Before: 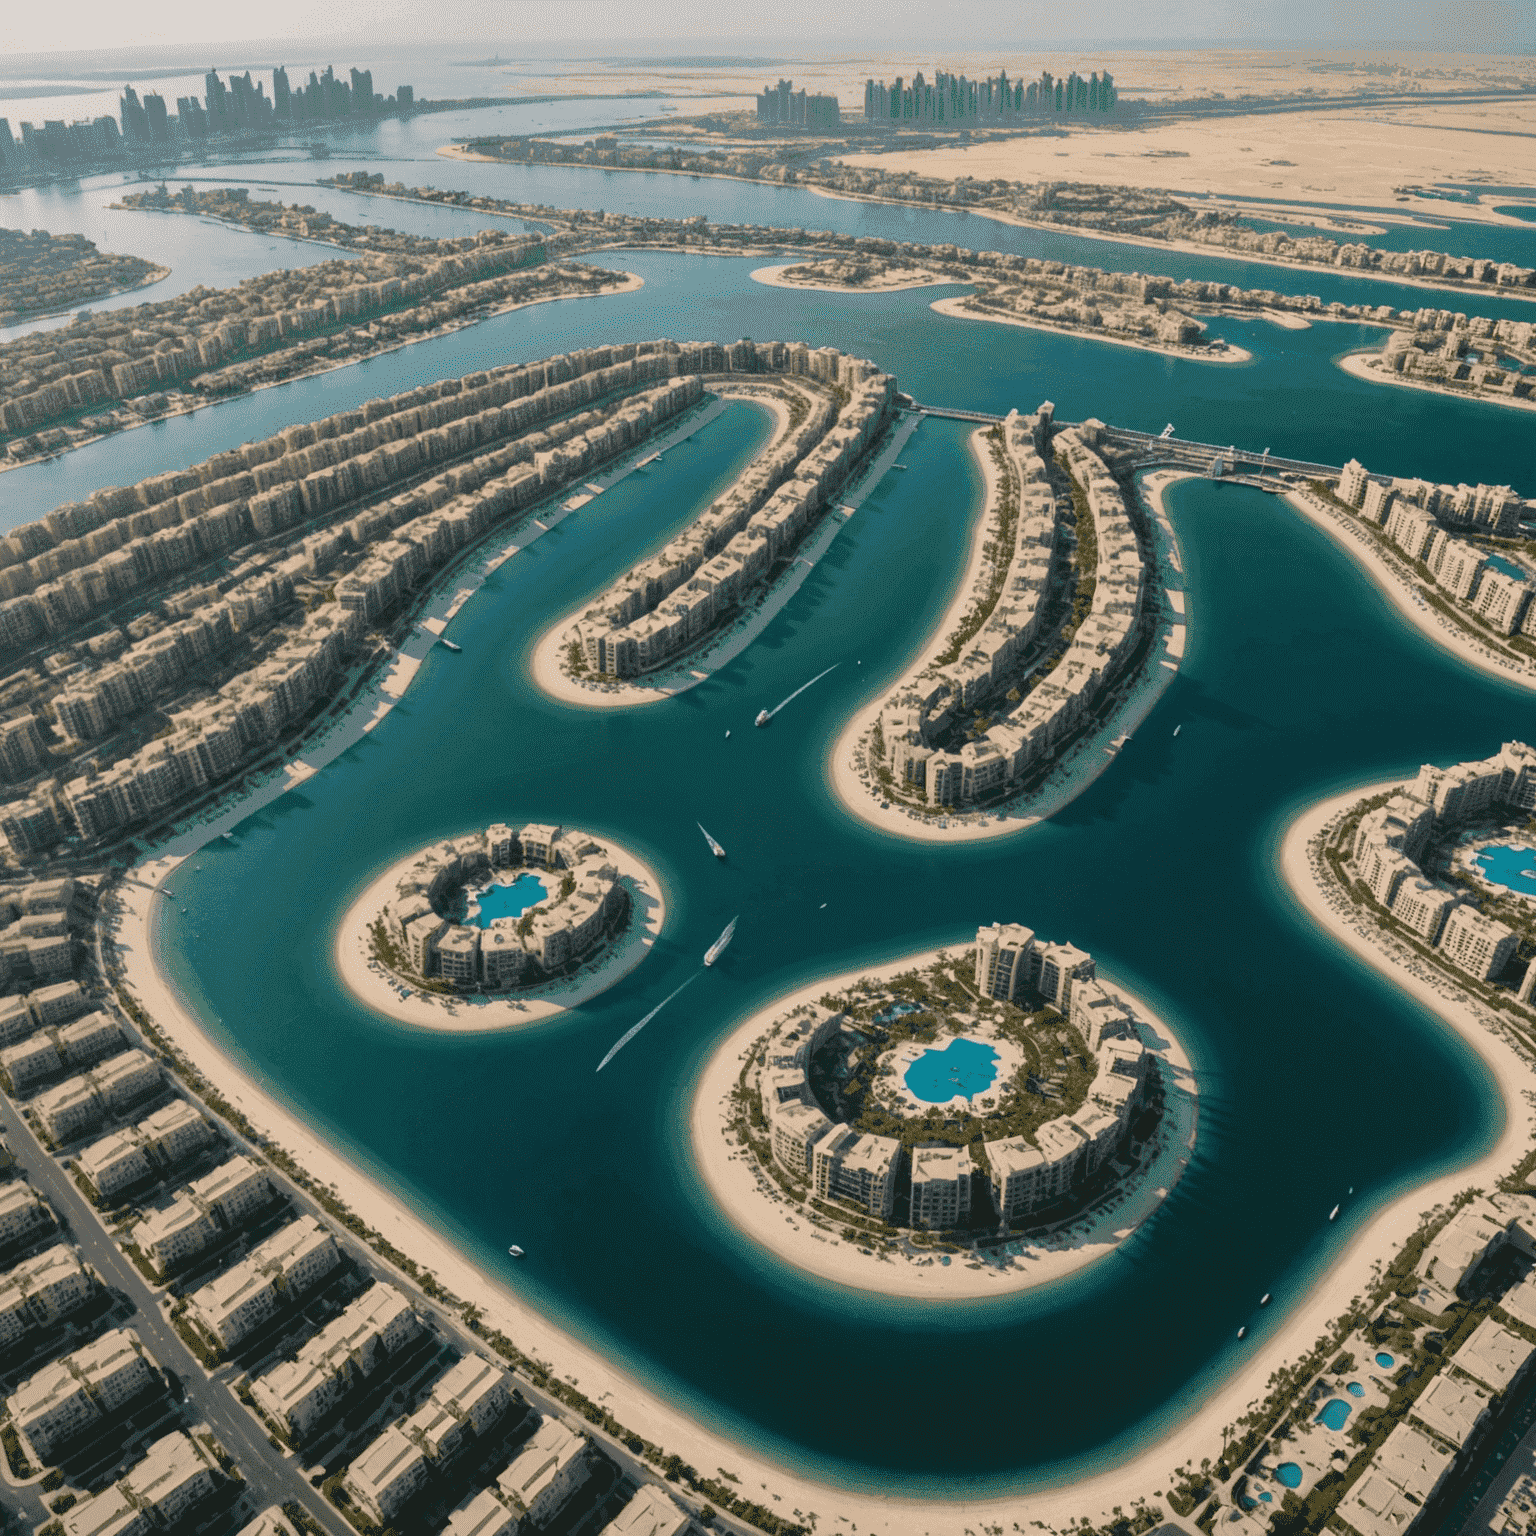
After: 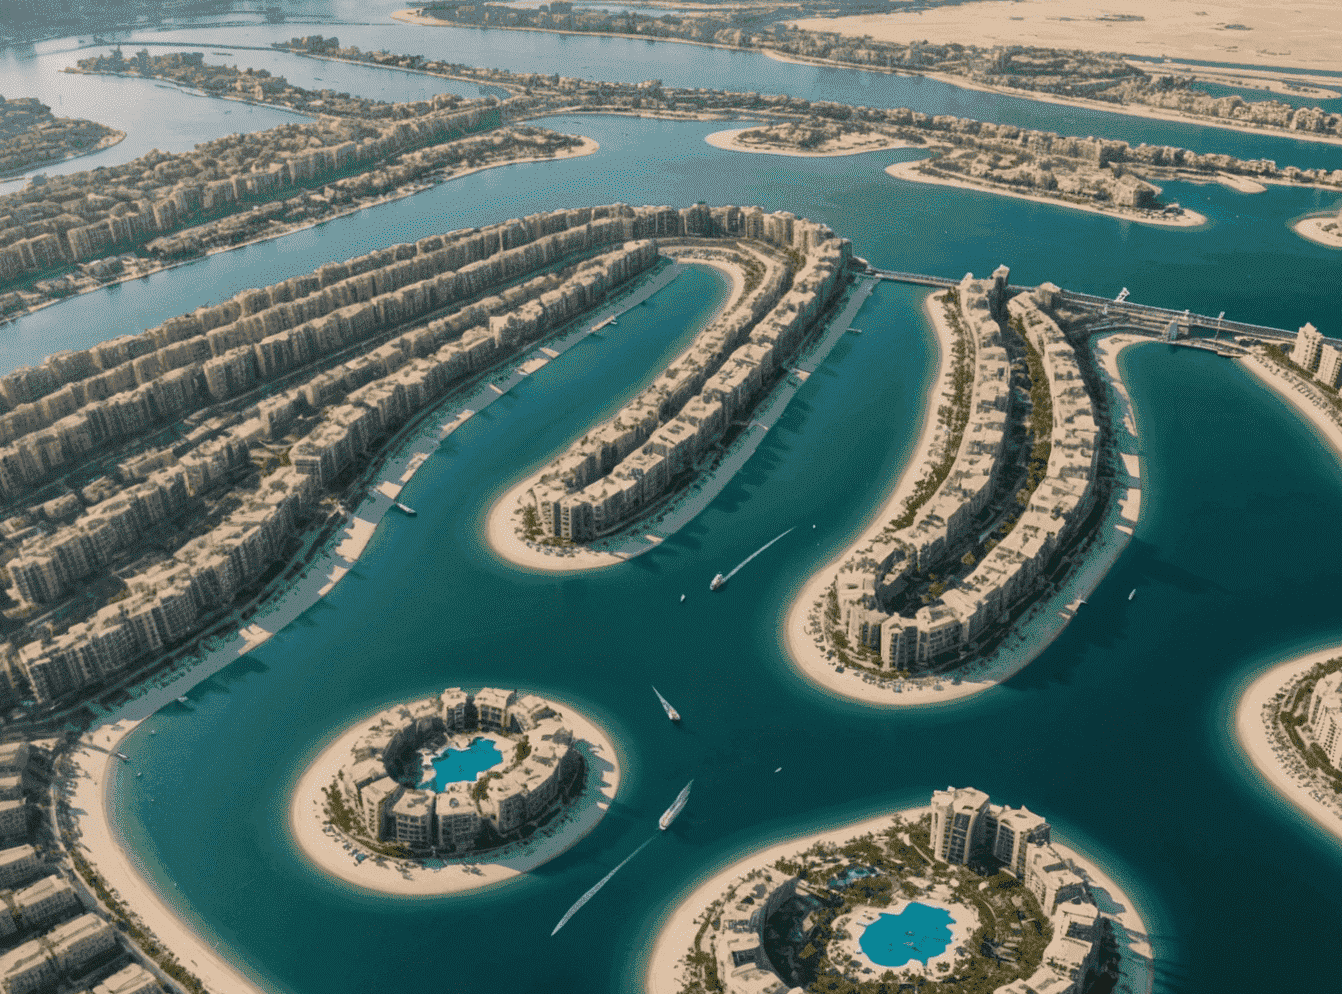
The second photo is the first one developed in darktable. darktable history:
crop: left 2.951%, top 8.888%, right 9.657%, bottom 26.369%
